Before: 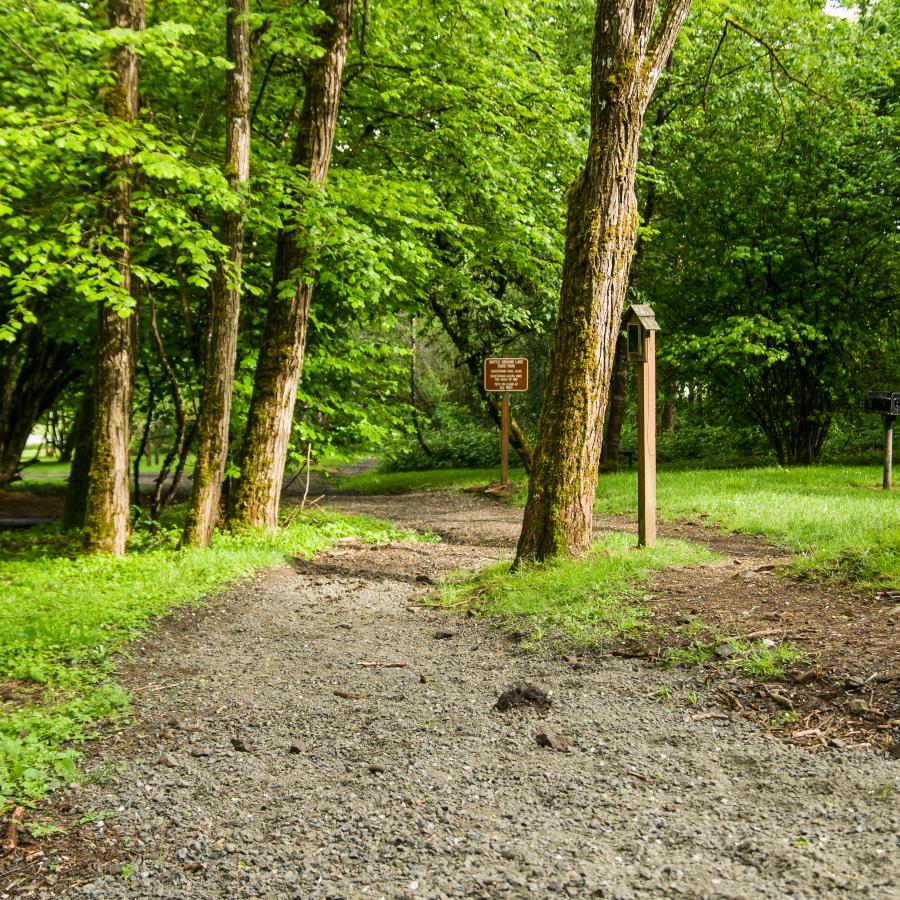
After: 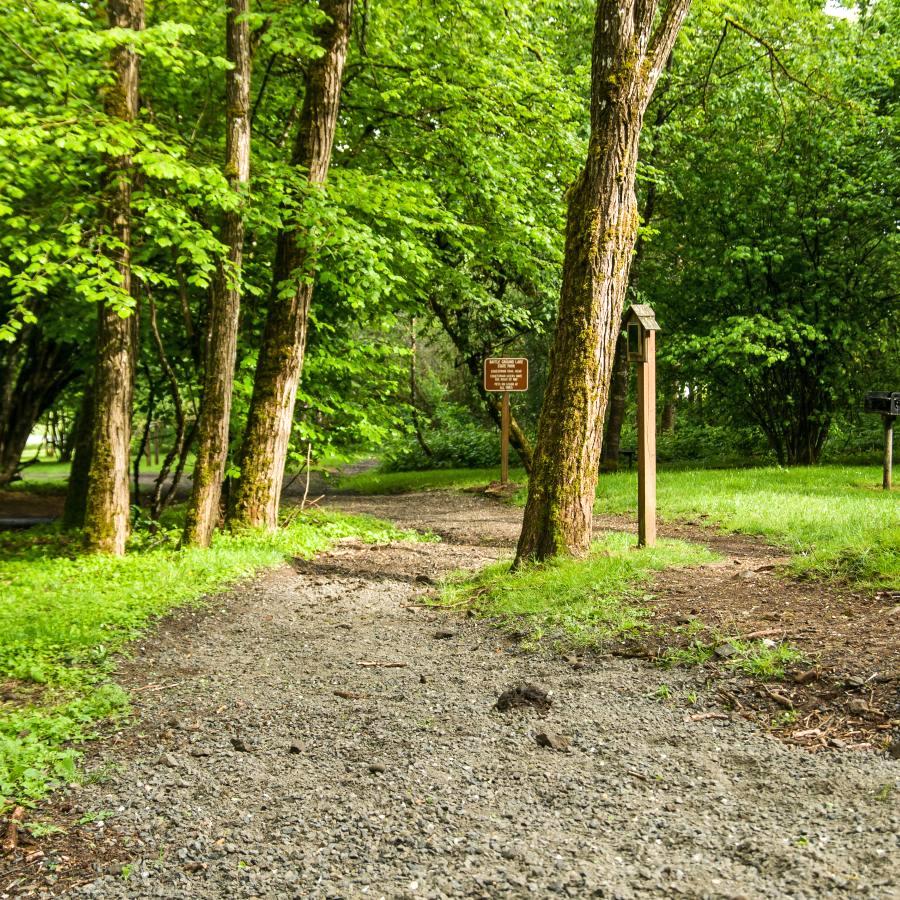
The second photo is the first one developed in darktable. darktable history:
shadows and highlights: soften with gaussian
exposure: exposure 0.201 EV, compensate highlight preservation false
